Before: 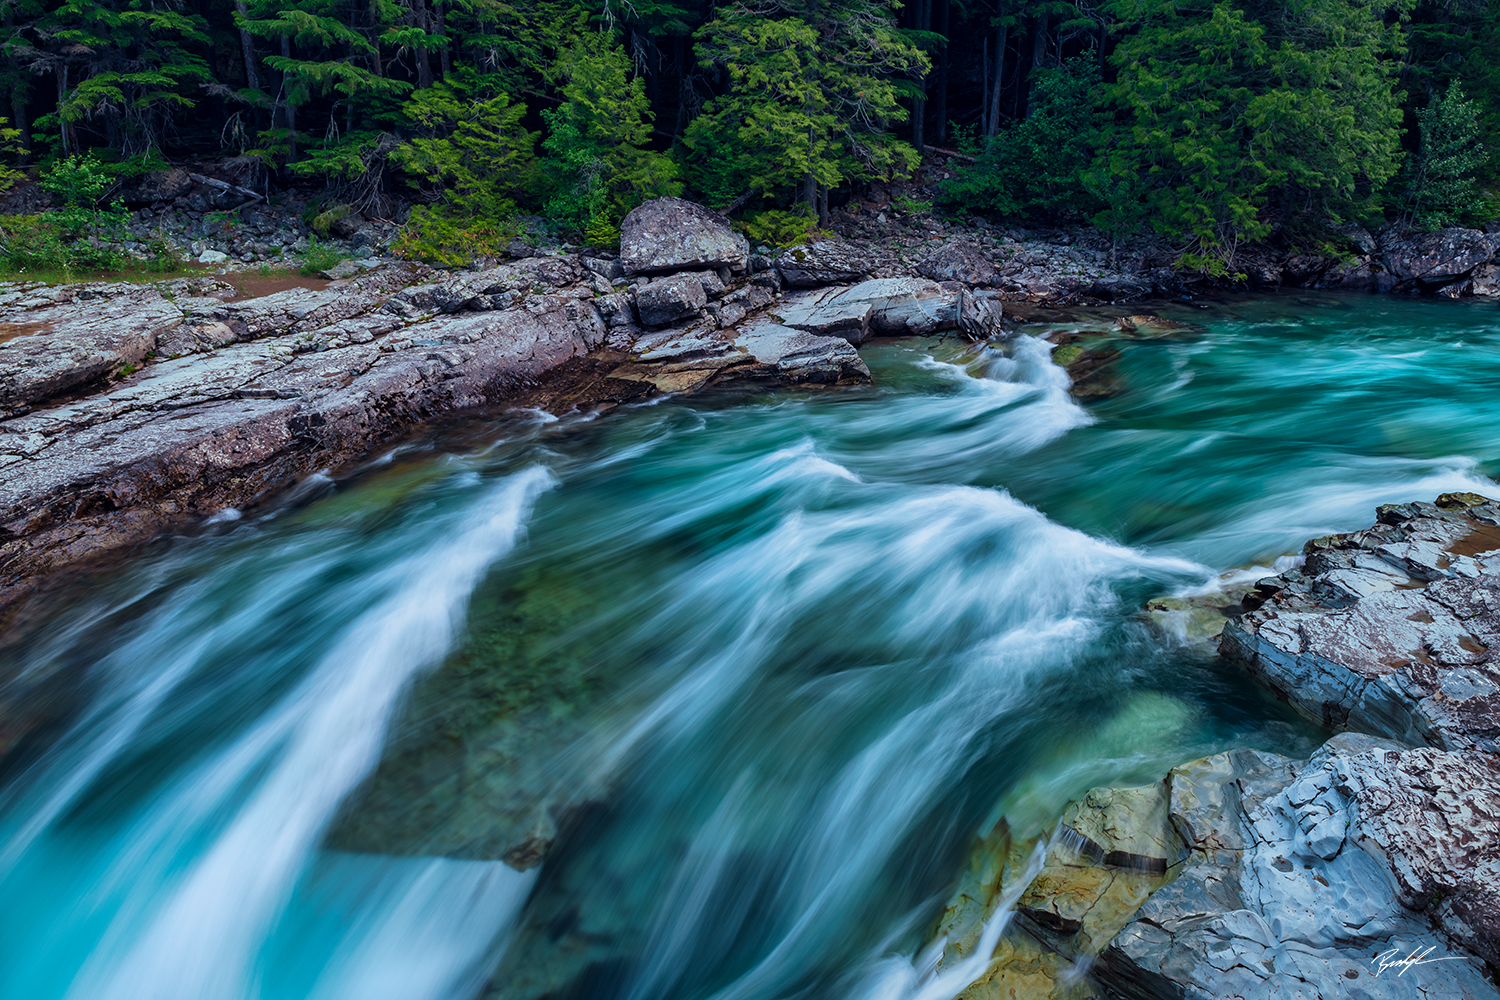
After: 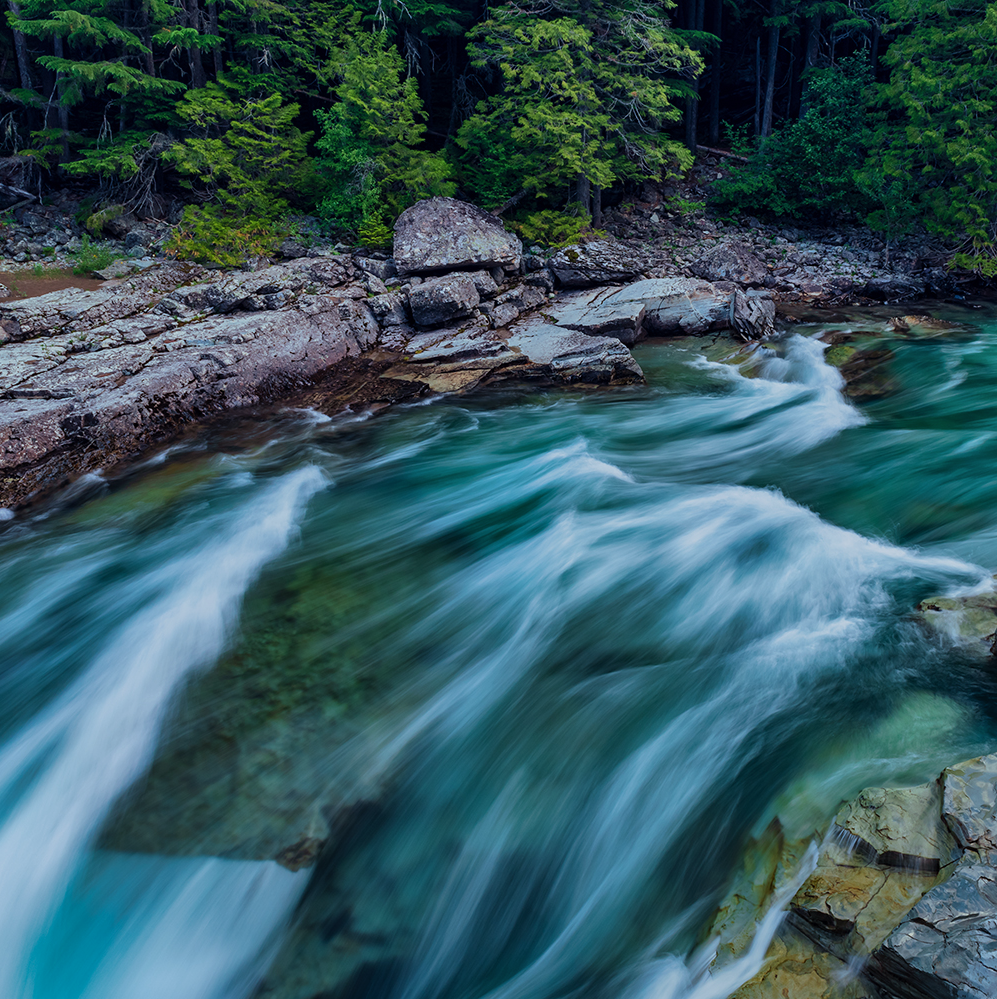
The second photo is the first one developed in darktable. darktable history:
exposure: exposure -0.351 EV, compensate highlight preservation false
shadows and highlights: shadows 37.3, highlights -27.99, soften with gaussian
crop and rotate: left 15.19%, right 18.295%
